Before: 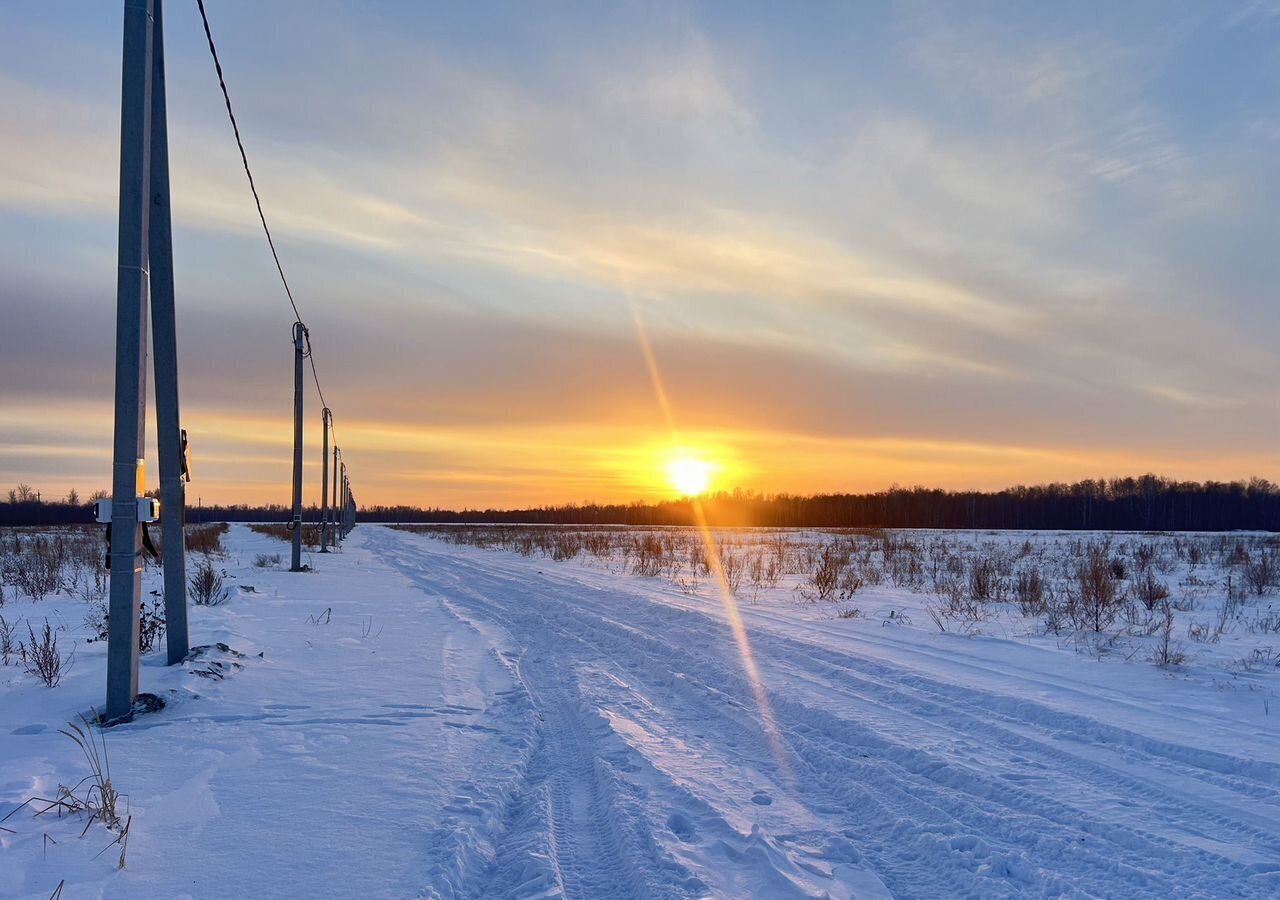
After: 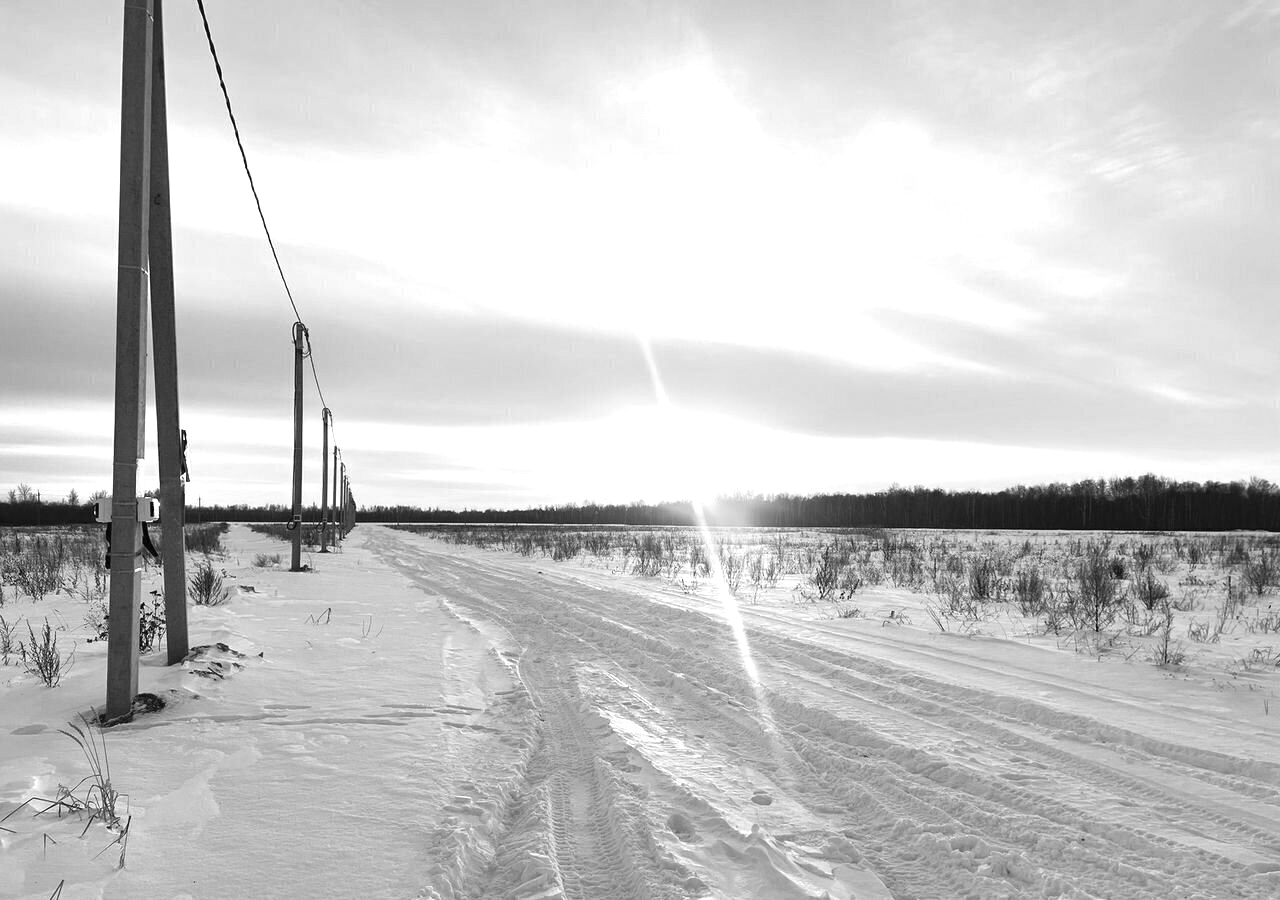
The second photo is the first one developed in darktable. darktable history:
monochrome: on, module defaults
exposure: black level correction 0, exposure 1.1 EV, compensate exposure bias true, compensate highlight preservation false
